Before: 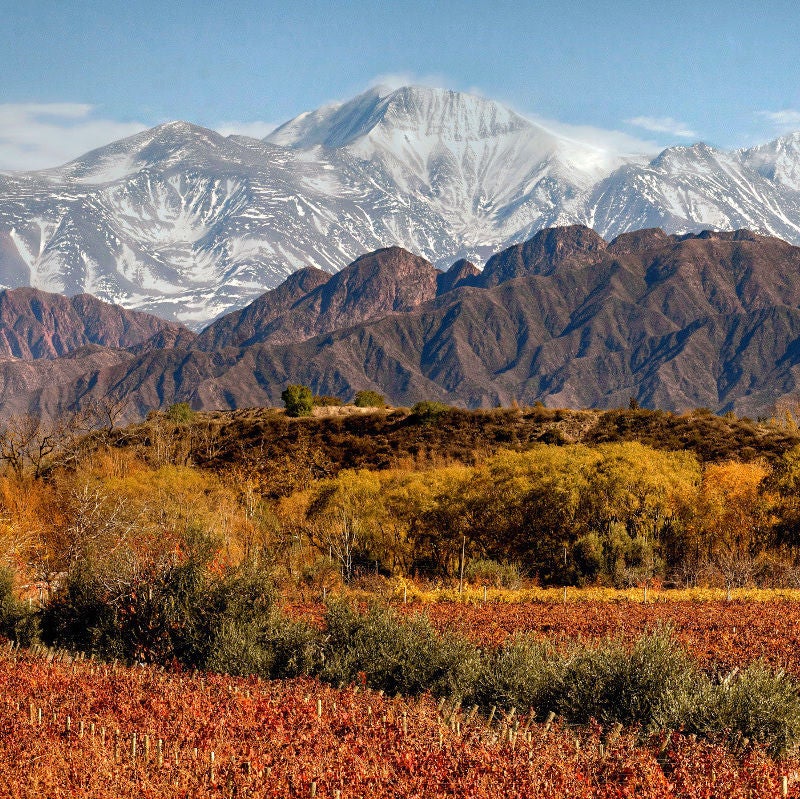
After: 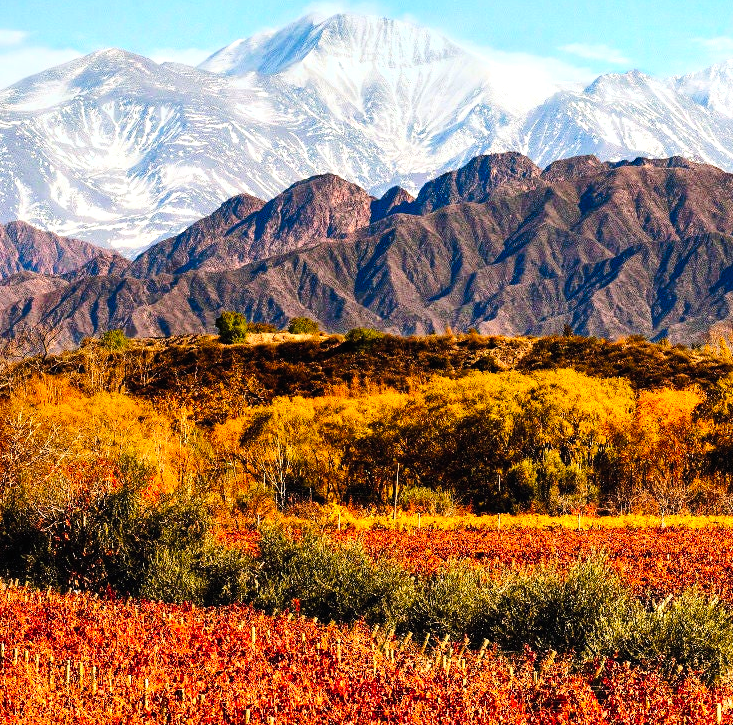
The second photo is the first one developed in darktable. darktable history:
crop and rotate: left 8.262%, top 9.226%
contrast brightness saturation: contrast 0.2, brightness 0.16, saturation 0.22
tone curve: curves: ch0 [(0, 0) (0.003, 0.006) (0.011, 0.007) (0.025, 0.01) (0.044, 0.015) (0.069, 0.023) (0.1, 0.031) (0.136, 0.045) (0.177, 0.066) (0.224, 0.098) (0.277, 0.139) (0.335, 0.194) (0.399, 0.254) (0.468, 0.346) (0.543, 0.45) (0.623, 0.56) (0.709, 0.667) (0.801, 0.78) (0.898, 0.891) (1, 1)], preserve colors none
exposure: black level correction 0, exposure 0.6 EV, compensate exposure bias true, compensate highlight preservation false
